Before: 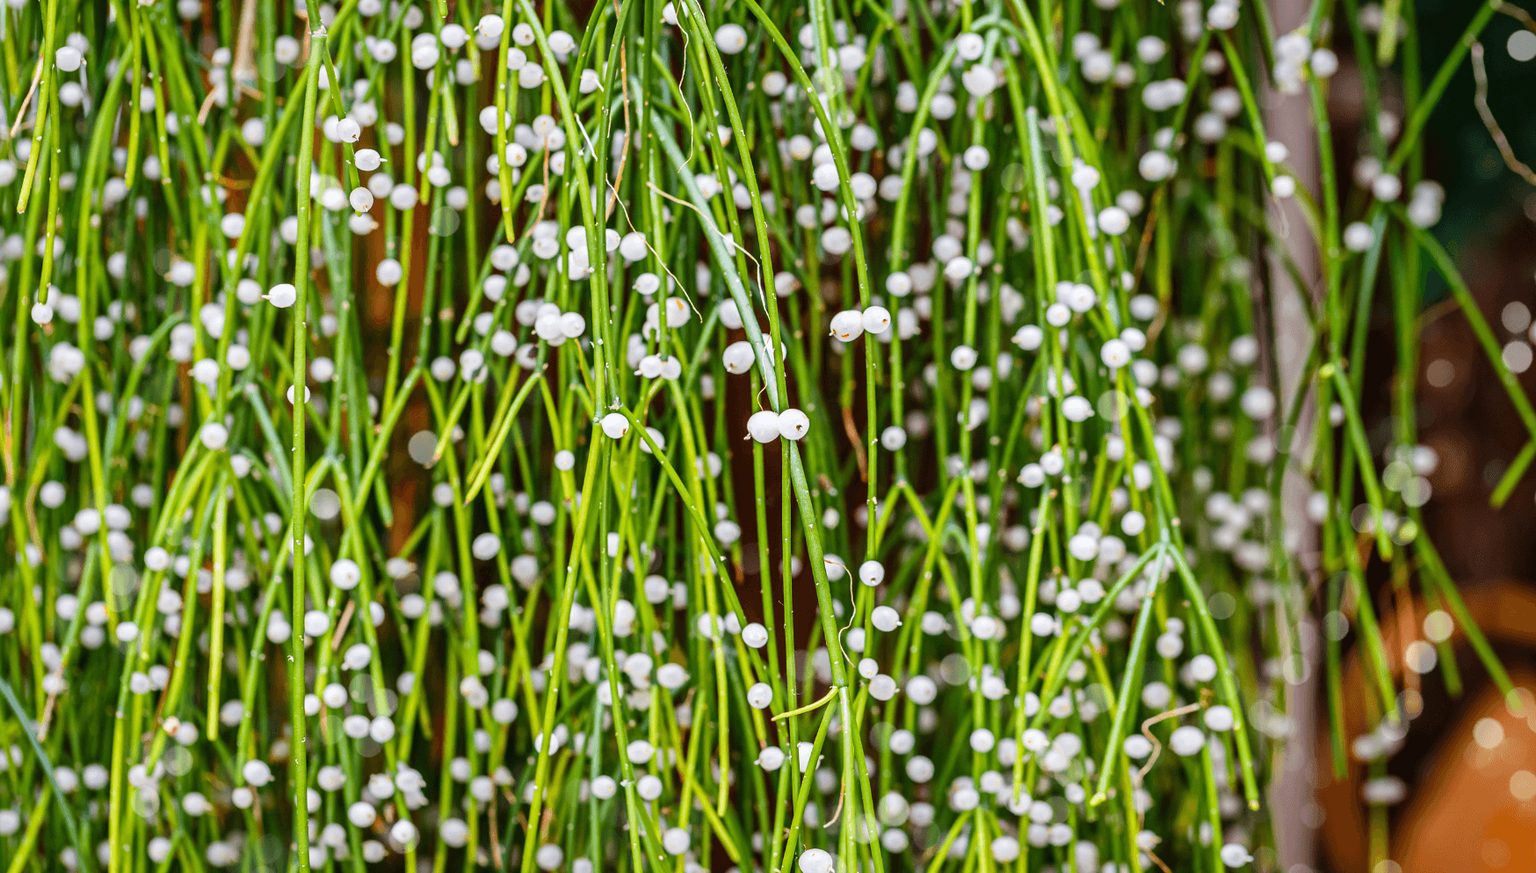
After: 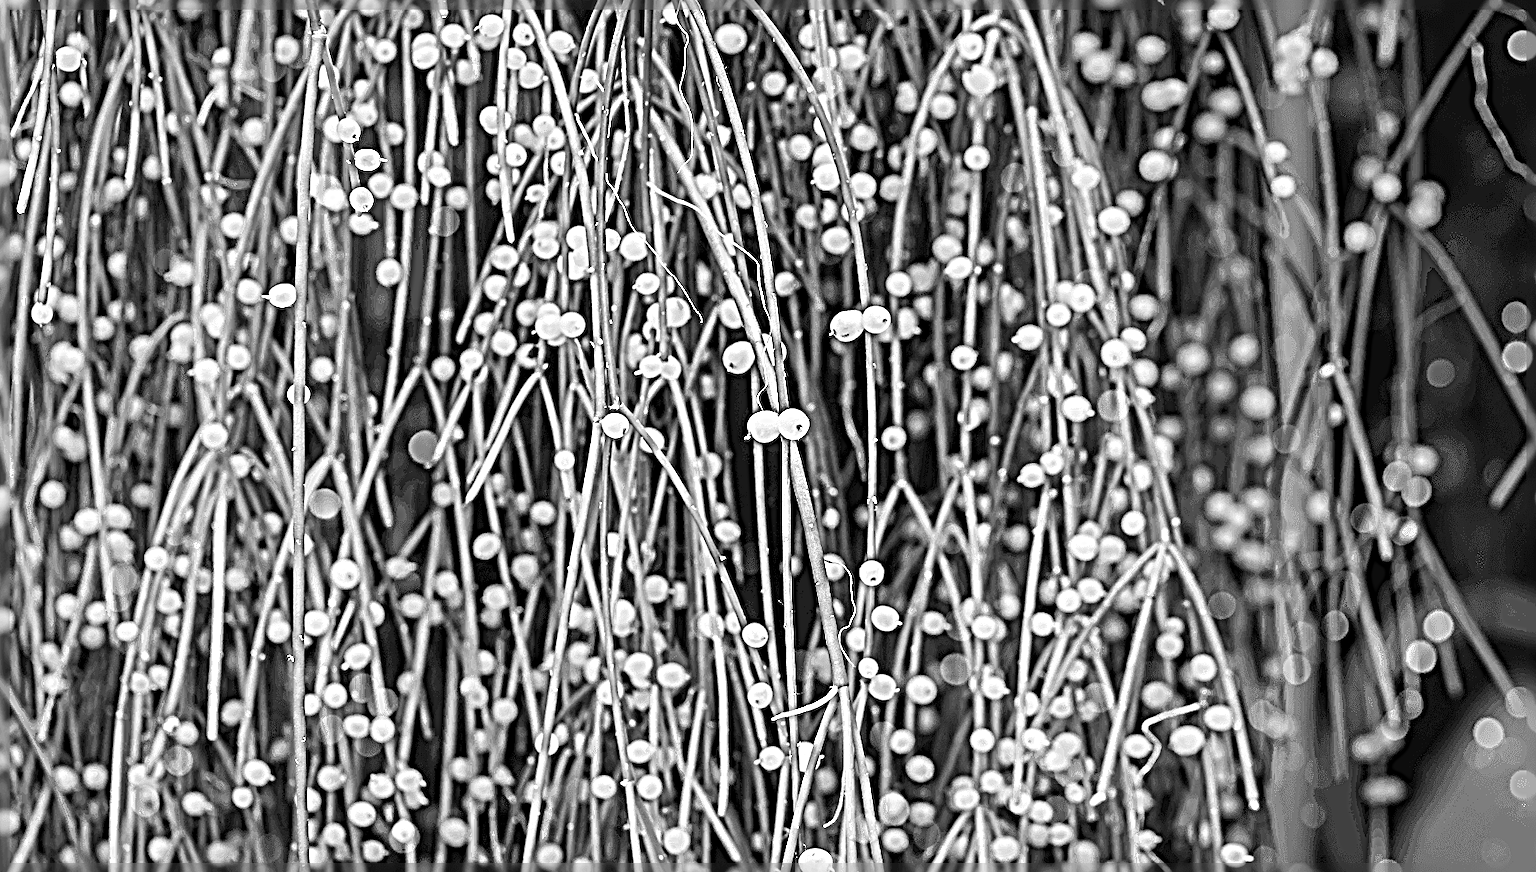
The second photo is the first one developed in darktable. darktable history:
sharpen: radius 4.001, amount 2
contrast brightness saturation: saturation -1
